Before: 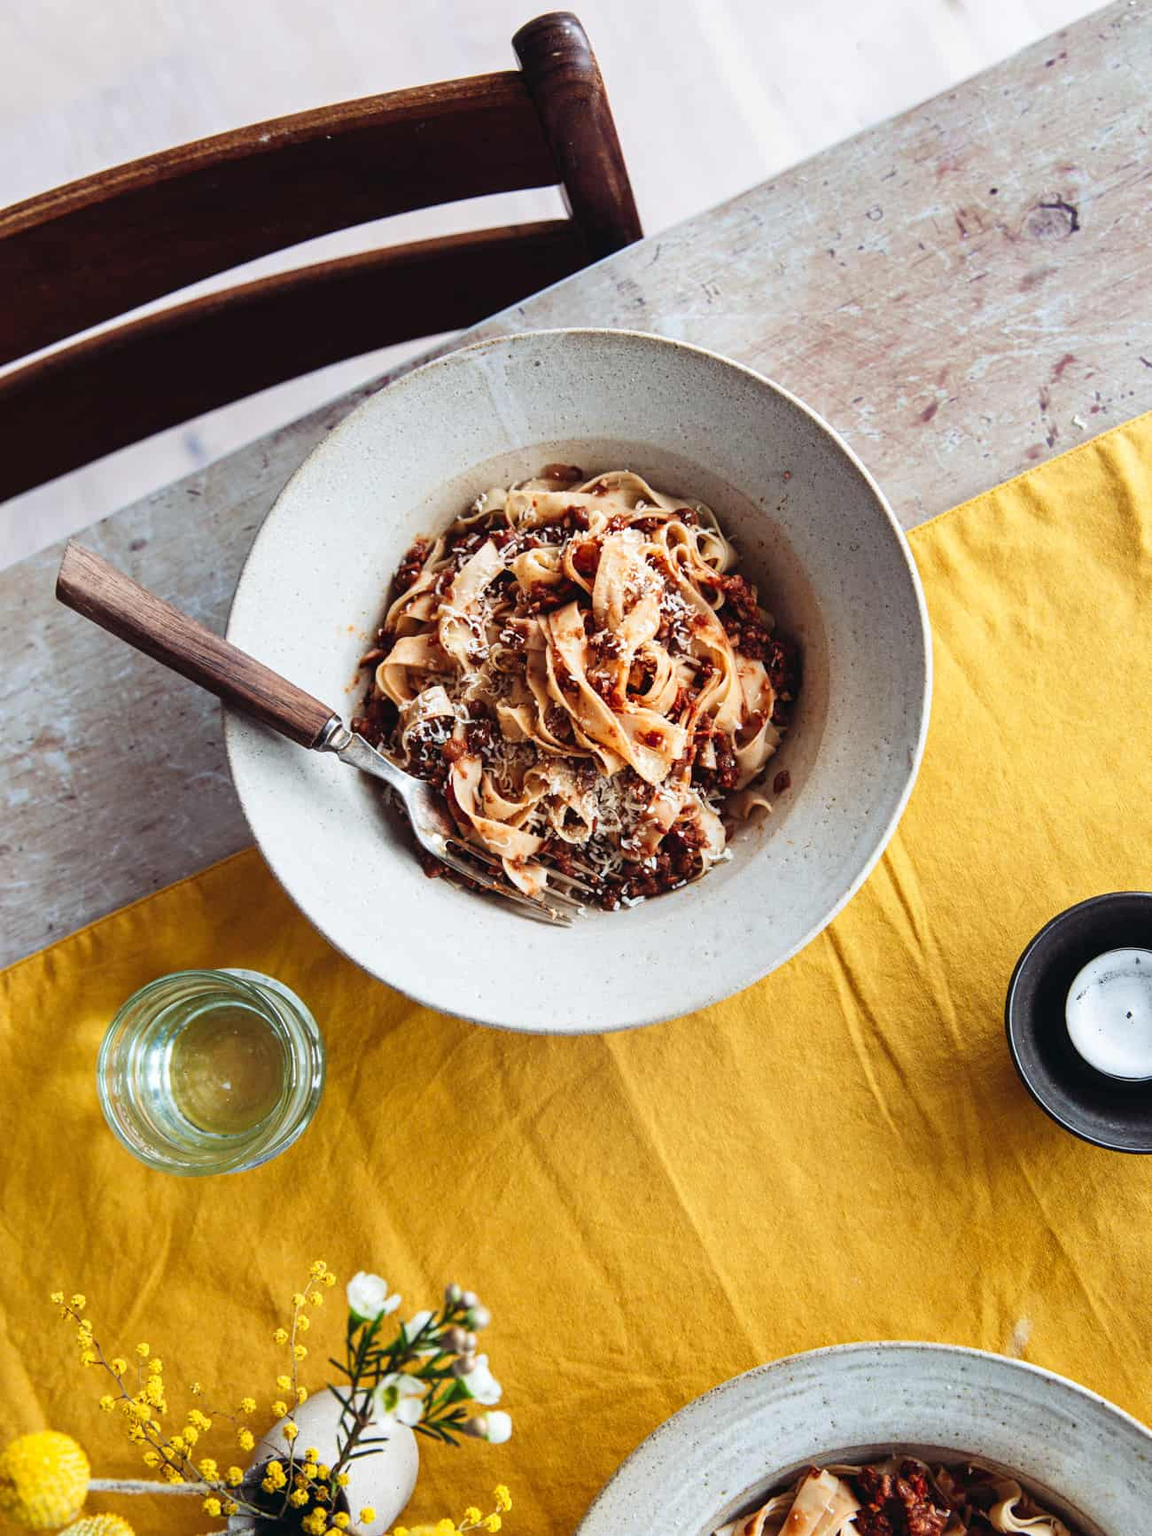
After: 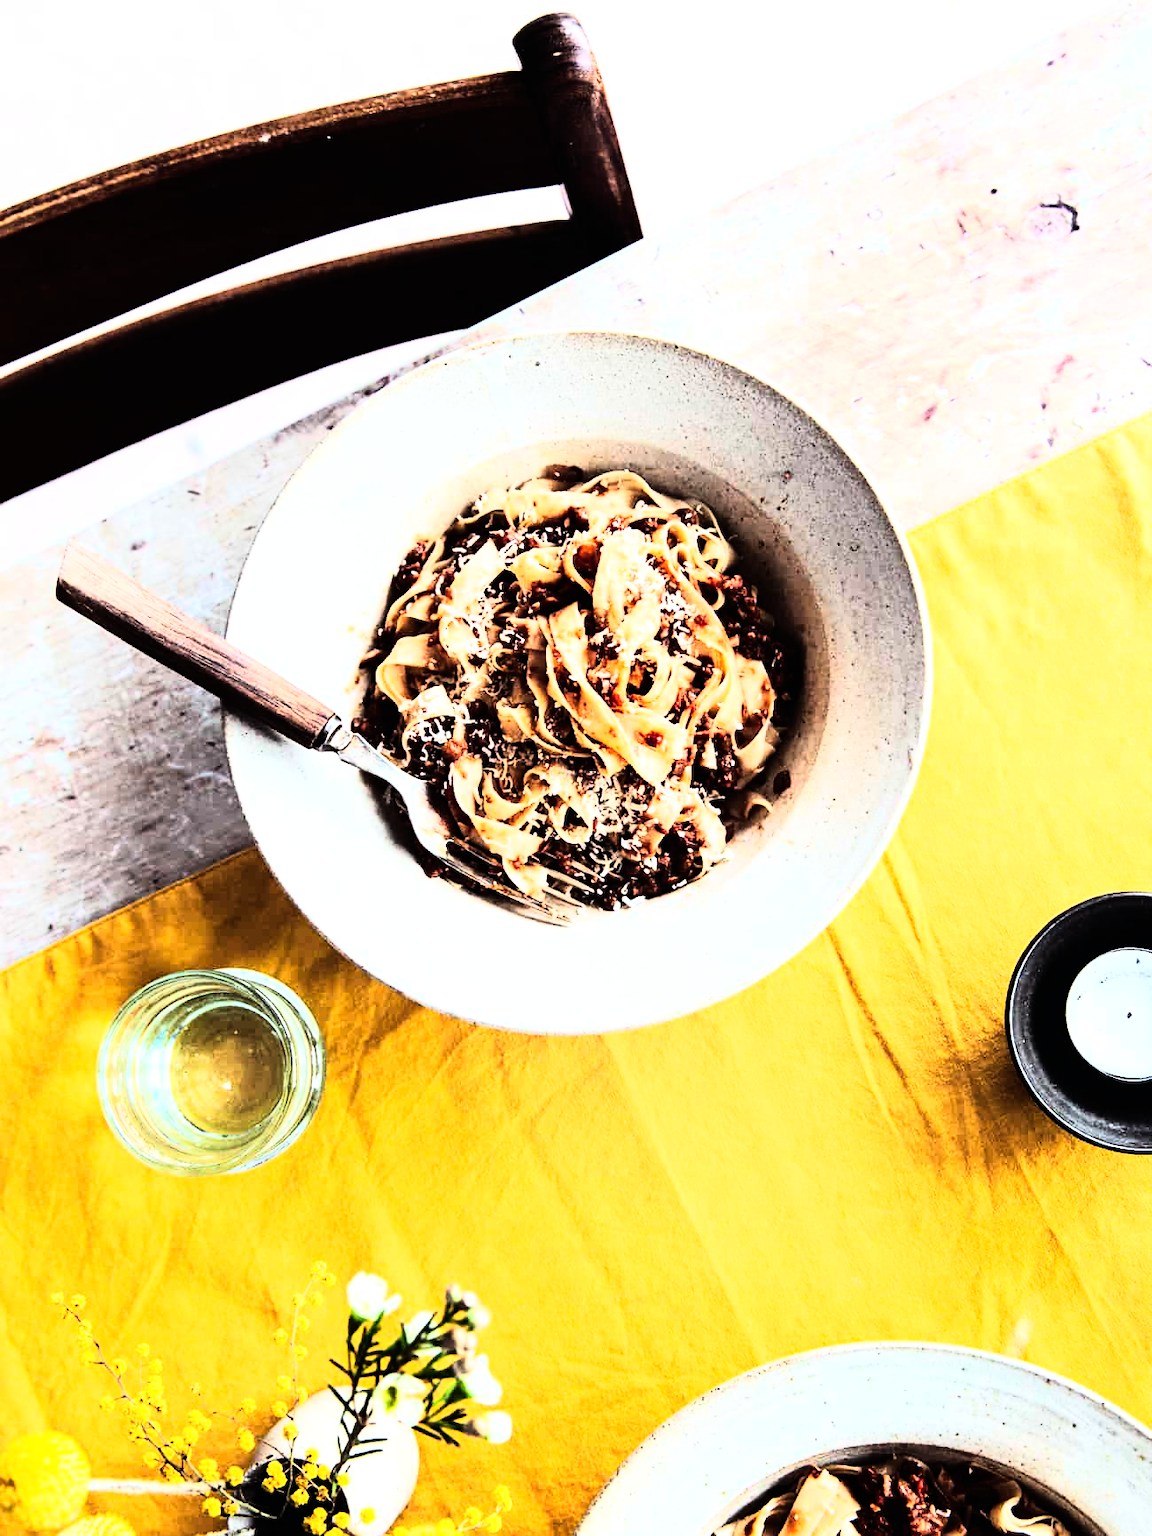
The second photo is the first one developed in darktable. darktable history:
tone equalizer: -8 EV -0.75 EV, -7 EV -0.7 EV, -6 EV -0.6 EV, -5 EV -0.4 EV, -3 EV 0.4 EV, -2 EV 0.6 EV, -1 EV 0.7 EV, +0 EV 0.75 EV, edges refinement/feathering 500, mask exposure compensation -1.57 EV, preserve details no
rgb curve: curves: ch0 [(0, 0) (0.21, 0.15) (0.24, 0.21) (0.5, 0.75) (0.75, 0.96) (0.89, 0.99) (1, 1)]; ch1 [(0, 0.02) (0.21, 0.13) (0.25, 0.2) (0.5, 0.67) (0.75, 0.9) (0.89, 0.97) (1, 1)]; ch2 [(0, 0.02) (0.21, 0.13) (0.25, 0.2) (0.5, 0.67) (0.75, 0.9) (0.89, 0.97) (1, 1)], compensate middle gray true
